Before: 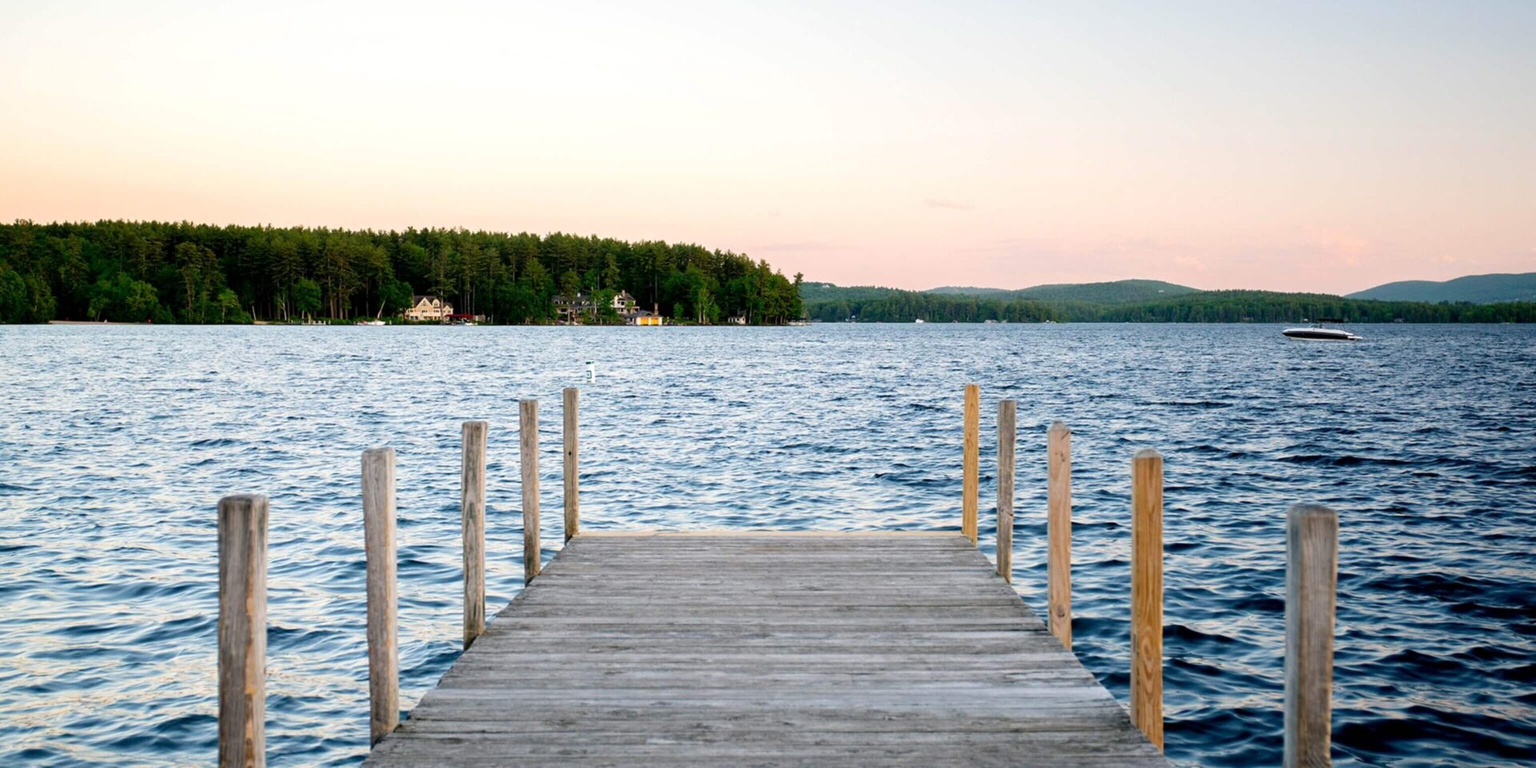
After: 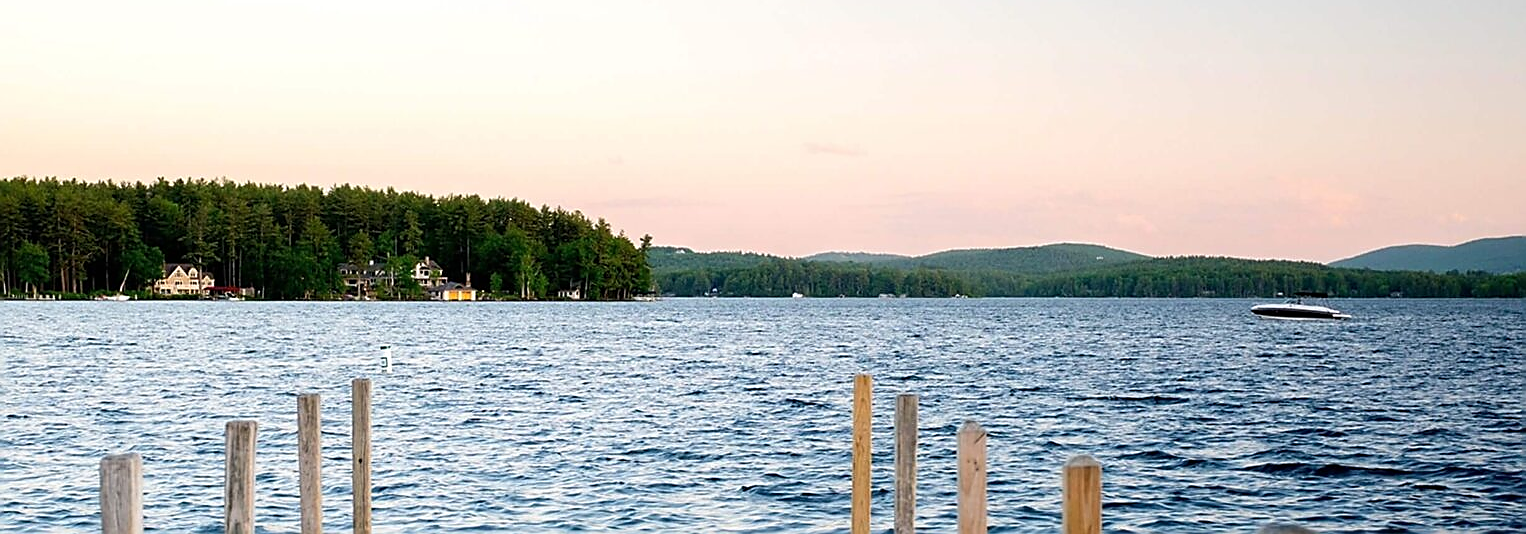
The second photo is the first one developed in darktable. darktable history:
sharpen: radius 1.4, amount 1.25, threshold 0.7
crop: left 18.38%, top 11.092%, right 2.134%, bottom 33.217%
